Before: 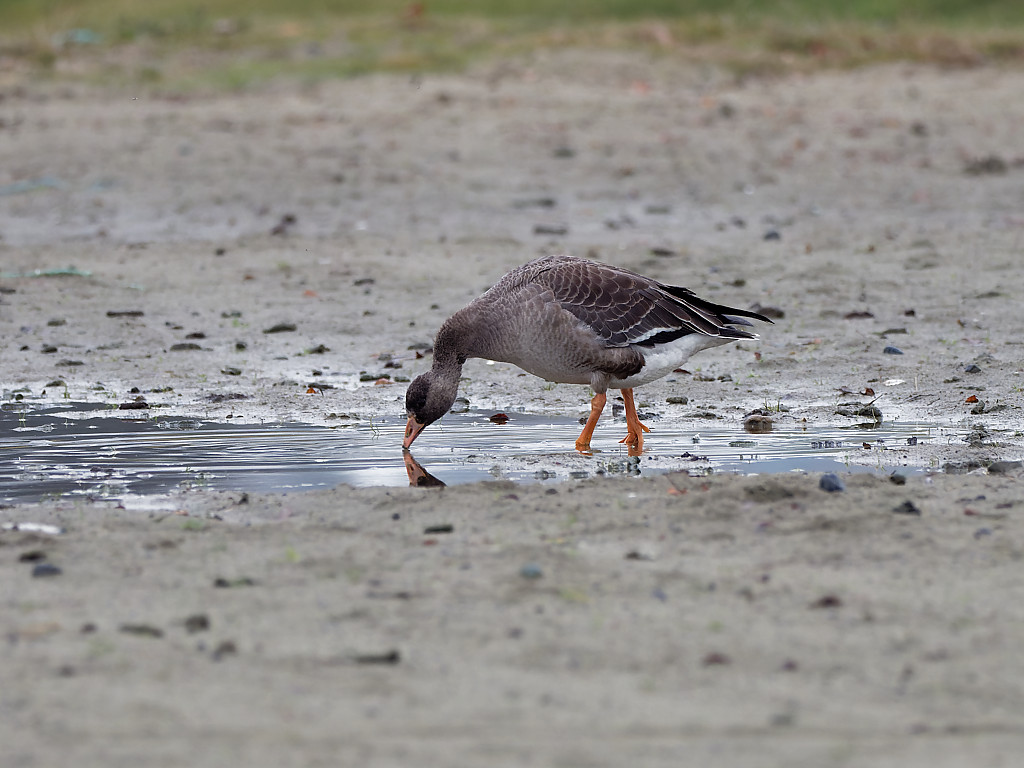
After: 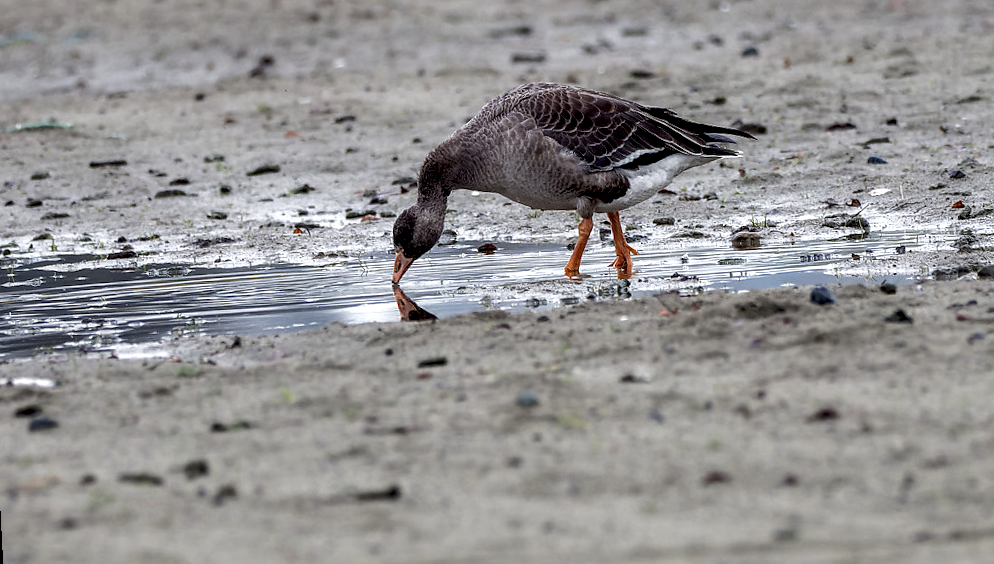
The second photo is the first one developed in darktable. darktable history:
rotate and perspective: rotation -3°, crop left 0.031, crop right 0.968, crop top 0.07, crop bottom 0.93
crop and rotate: top 19.998%
local contrast: highlights 65%, shadows 54%, detail 169%, midtone range 0.514
